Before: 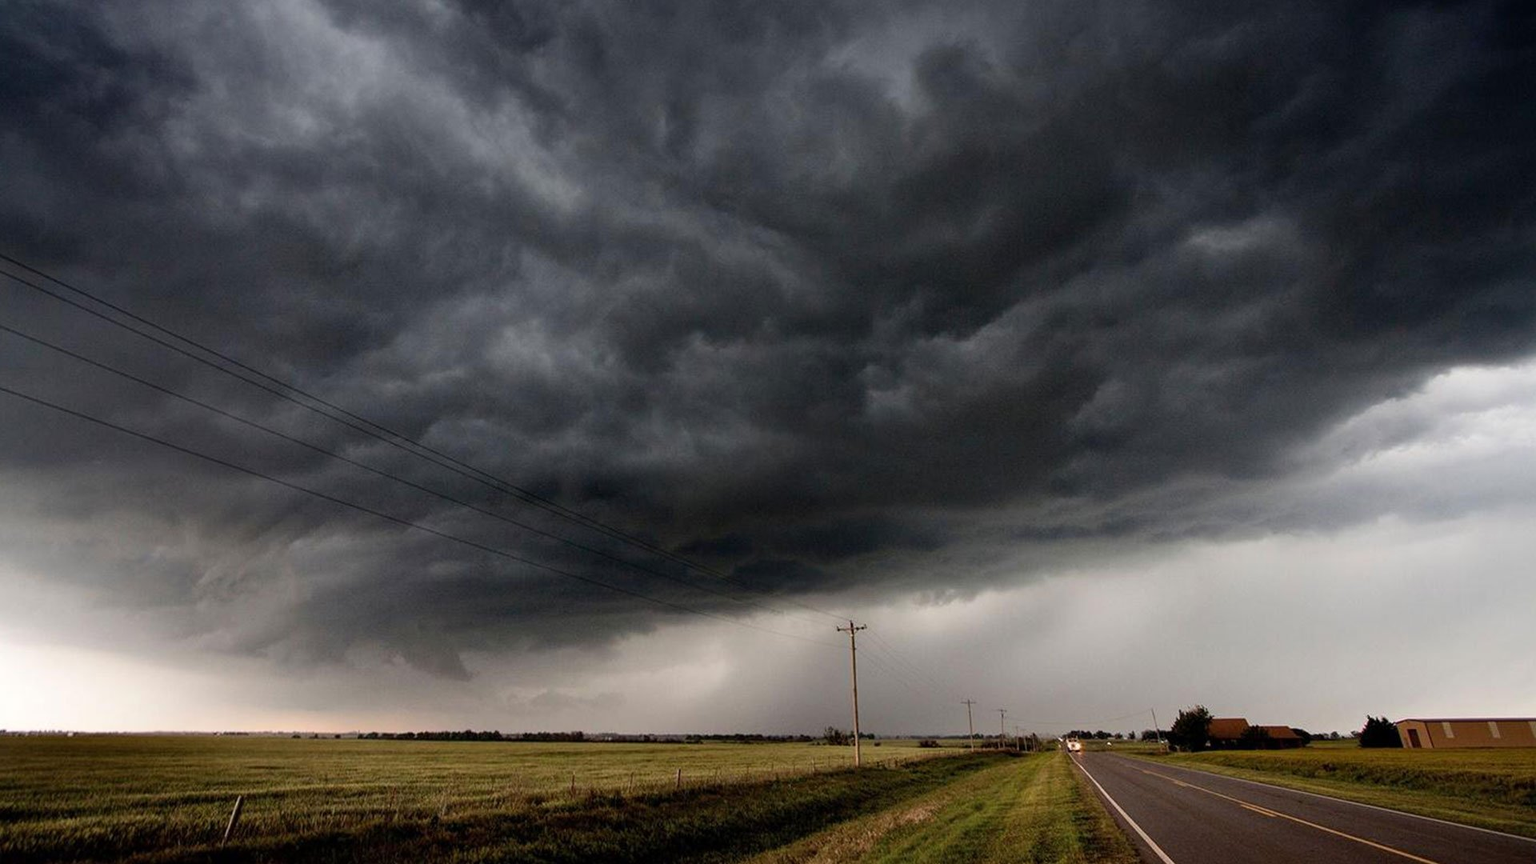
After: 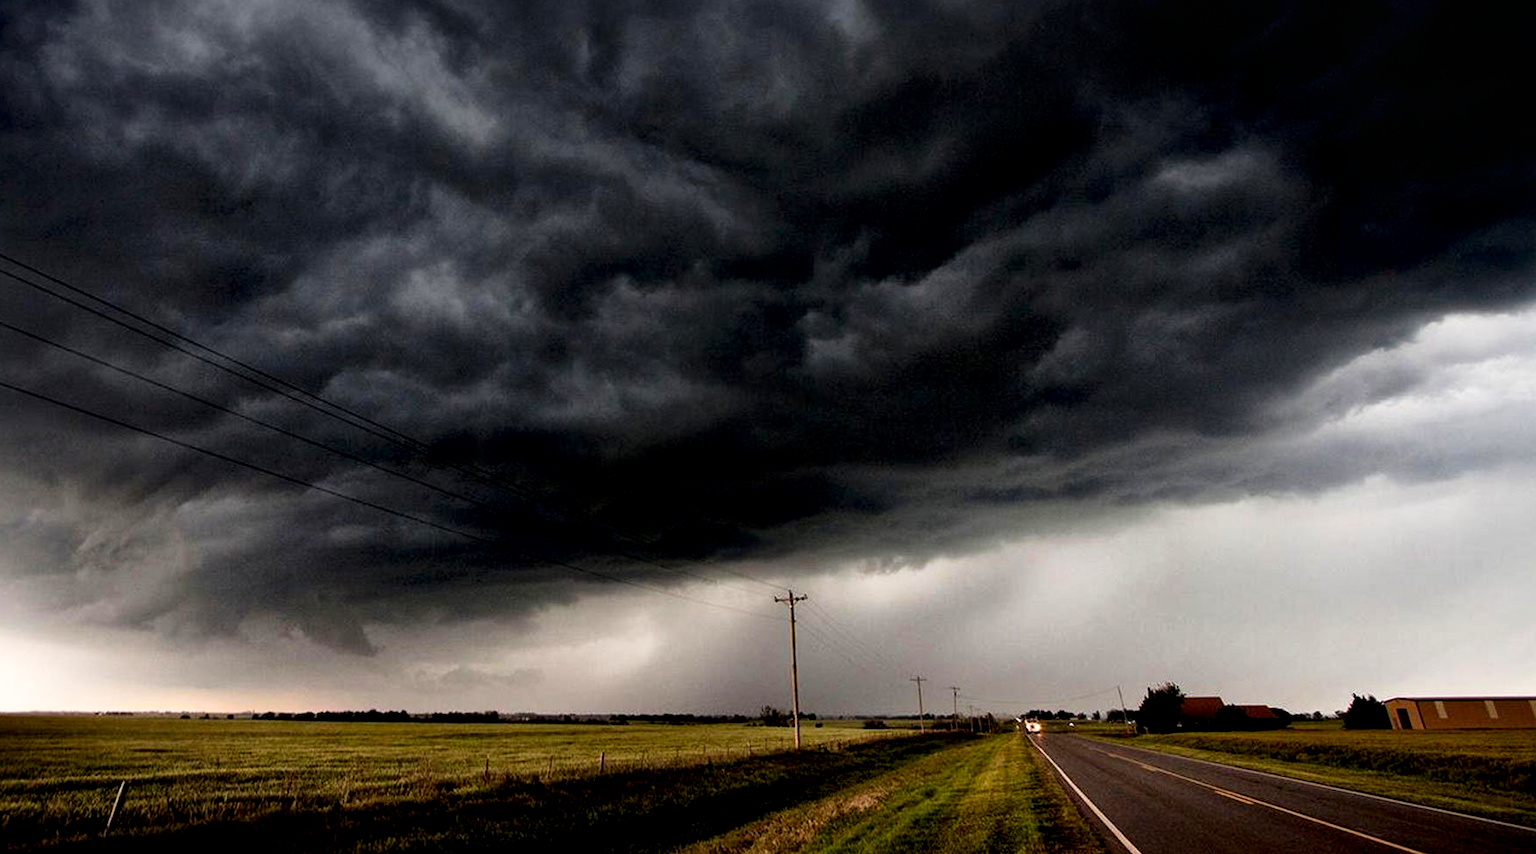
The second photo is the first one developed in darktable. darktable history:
crop and rotate: left 8.262%, top 9.226%
tone curve: curves: ch0 [(0, 0) (0.003, 0) (0.011, 0.001) (0.025, 0.002) (0.044, 0.004) (0.069, 0.006) (0.1, 0.009) (0.136, 0.03) (0.177, 0.076) (0.224, 0.13) (0.277, 0.202) (0.335, 0.28) (0.399, 0.367) (0.468, 0.46) (0.543, 0.562) (0.623, 0.67) (0.709, 0.787) (0.801, 0.889) (0.898, 0.972) (1, 1)], preserve colors none
white balance: emerald 1
graduated density: on, module defaults
local contrast: mode bilateral grid, contrast 20, coarseness 50, detail 144%, midtone range 0.2
